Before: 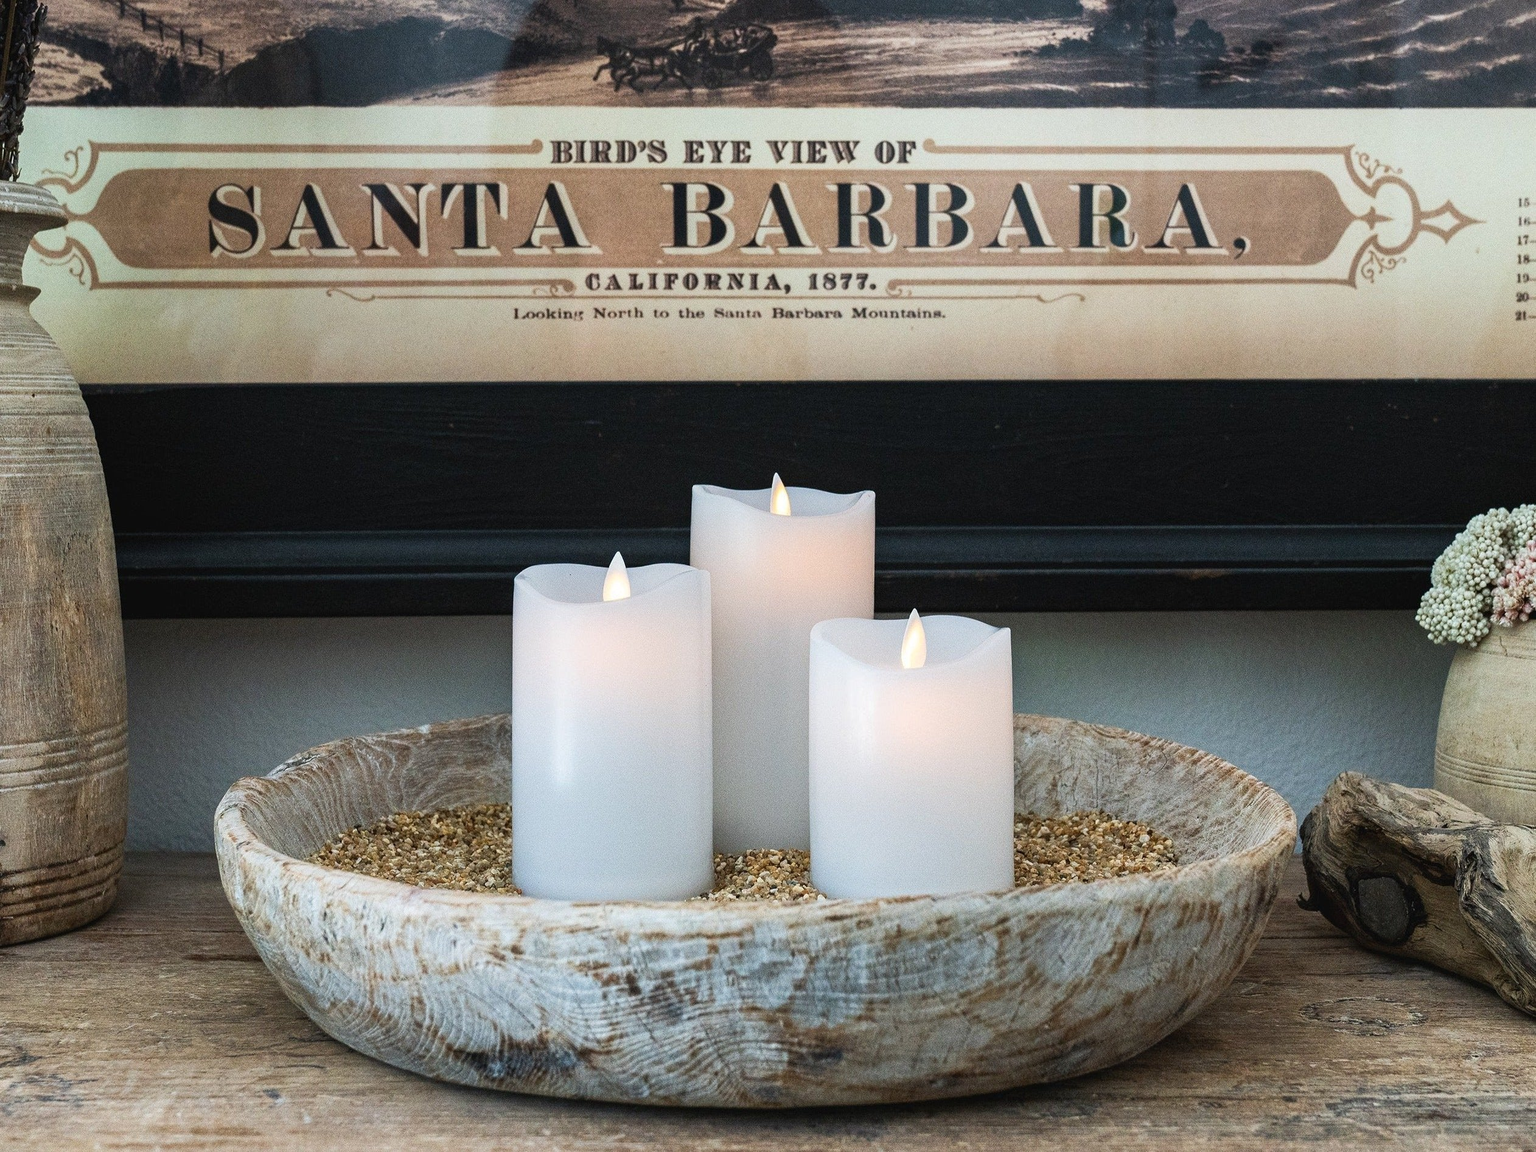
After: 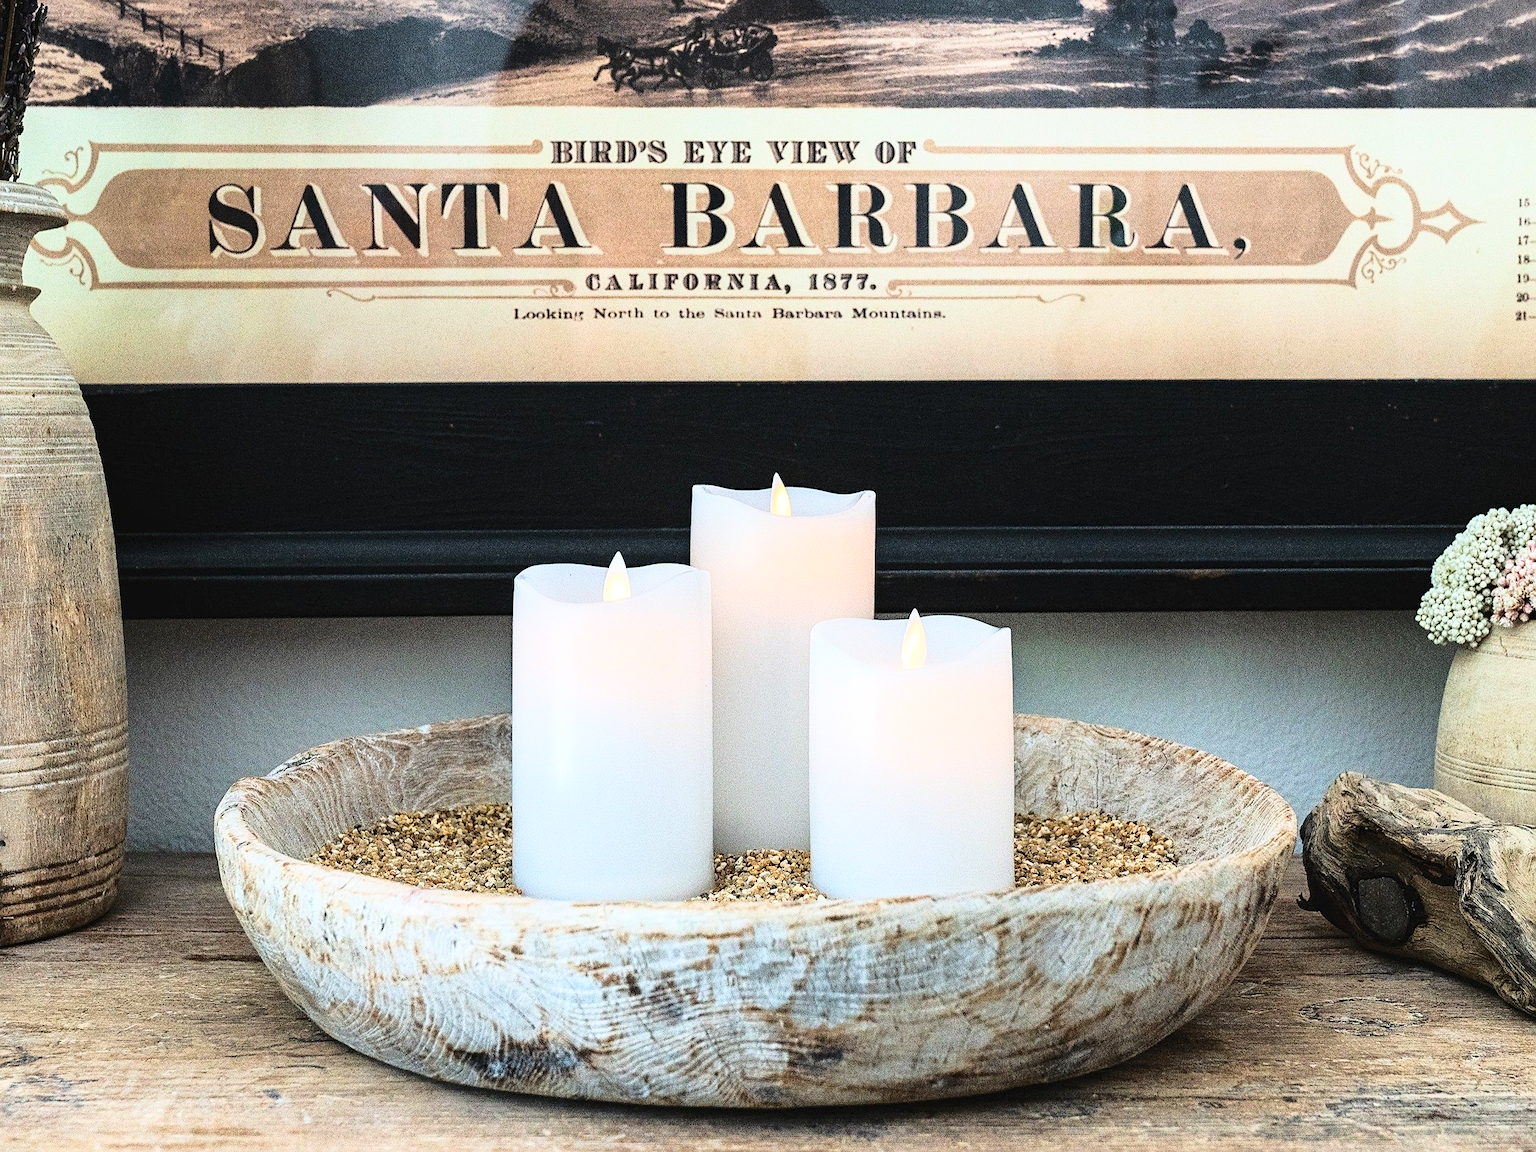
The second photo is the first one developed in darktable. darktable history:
sharpen: on, module defaults
base curve: curves: ch0 [(0, 0) (0.032, 0.037) (0.105, 0.228) (0.435, 0.76) (0.856, 0.983) (1, 1)]
